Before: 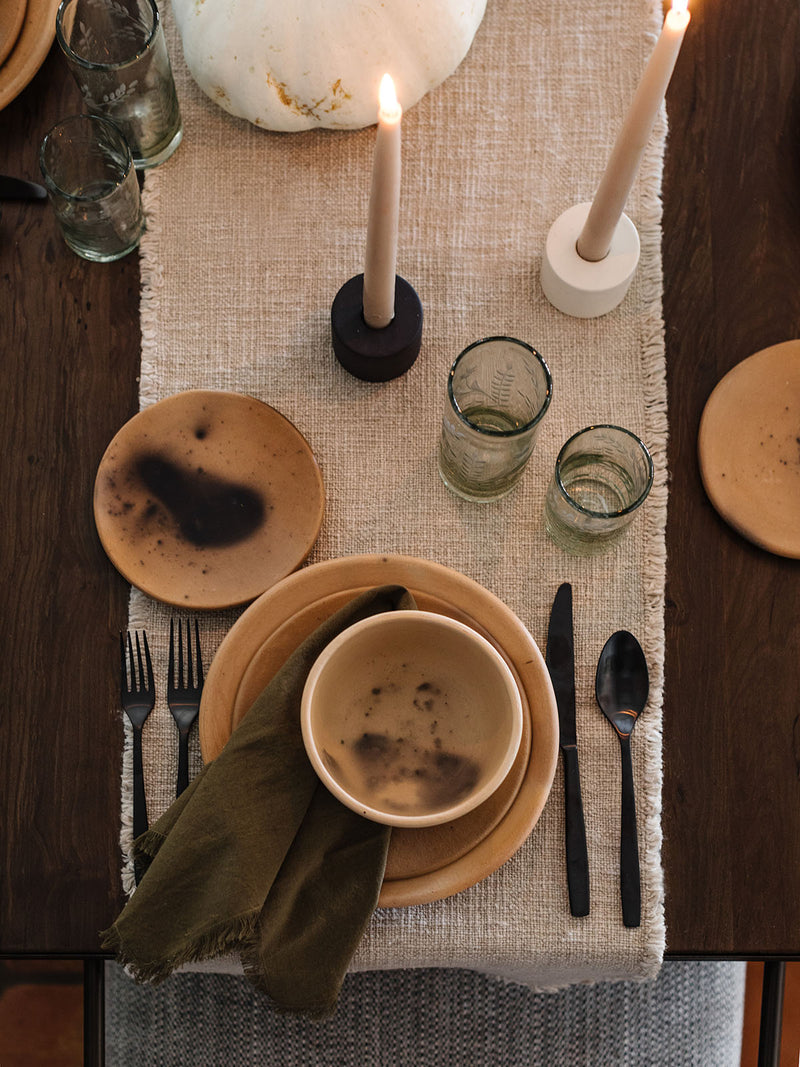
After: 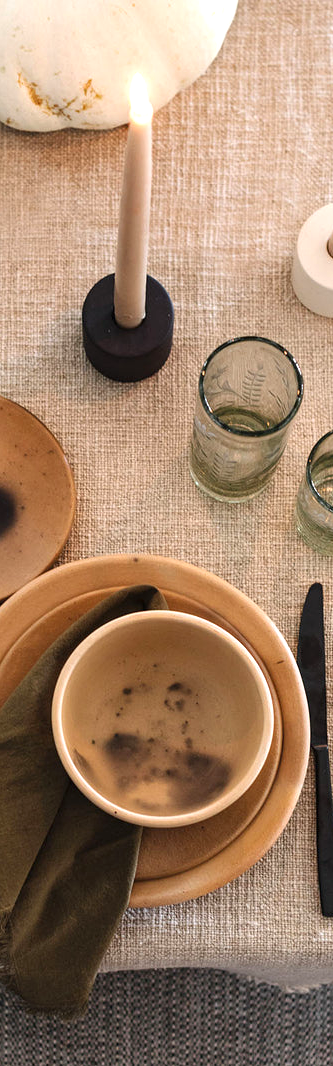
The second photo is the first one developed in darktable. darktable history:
exposure: exposure 0.6 EV, compensate highlight preservation false
crop: left 31.229%, right 27.105%
